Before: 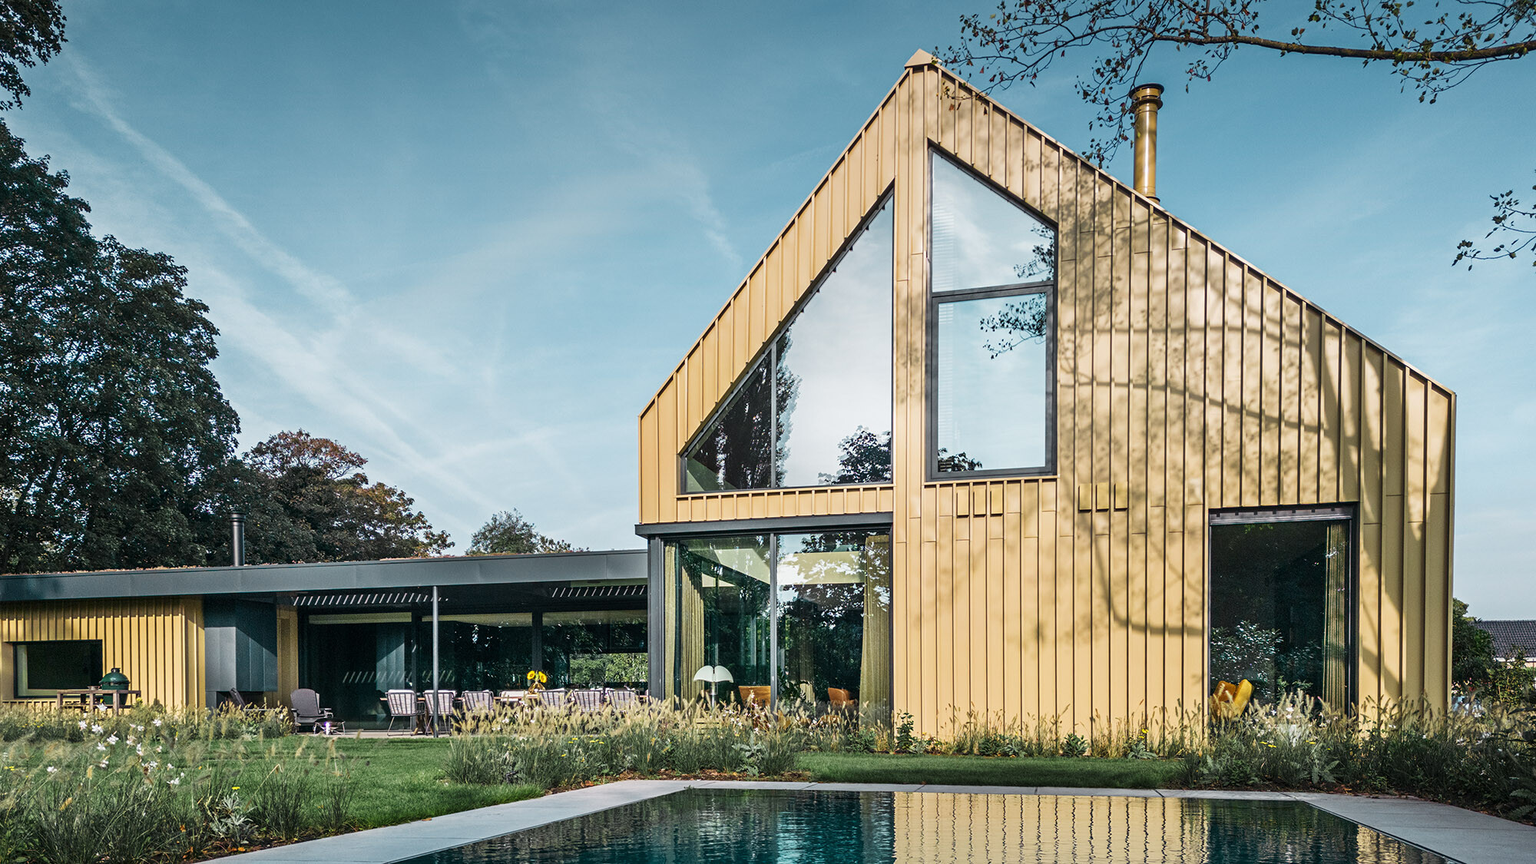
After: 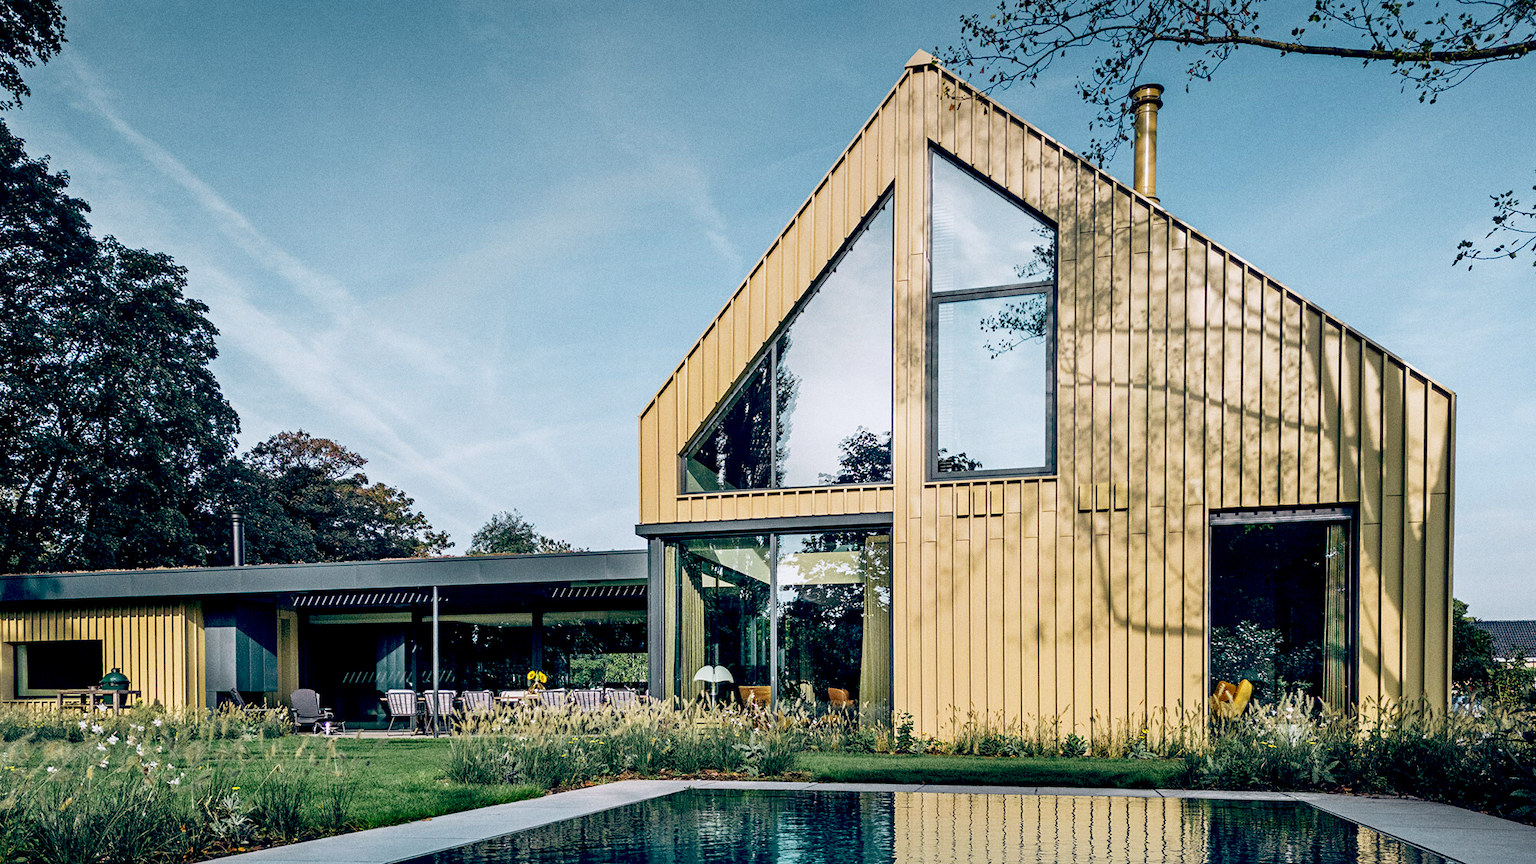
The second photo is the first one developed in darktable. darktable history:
white balance: red 0.967, blue 1.049
grain: coarseness 0.09 ISO
color balance: lift [0.975, 0.993, 1, 1.015], gamma [1.1, 1, 1, 0.945], gain [1, 1.04, 1, 0.95]
